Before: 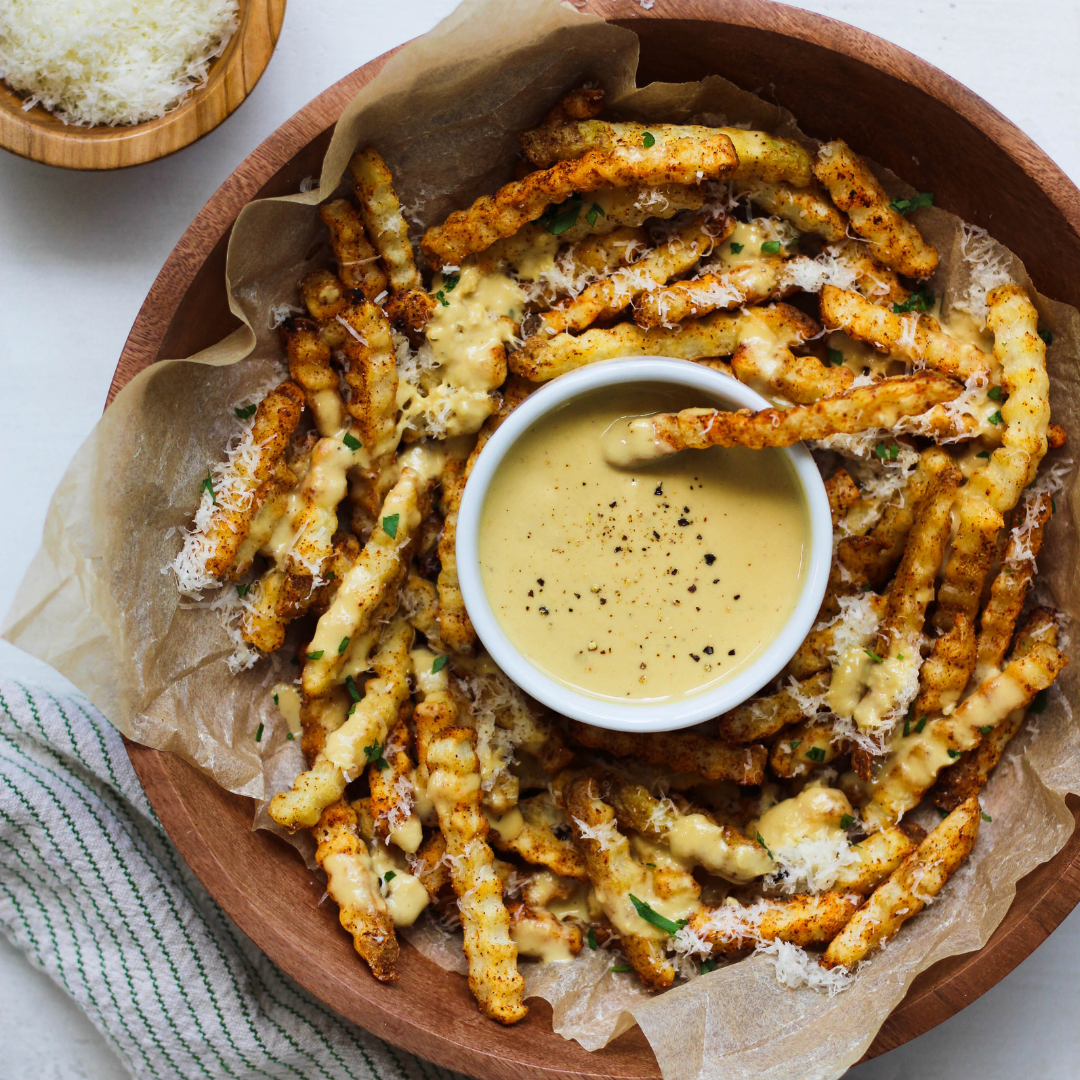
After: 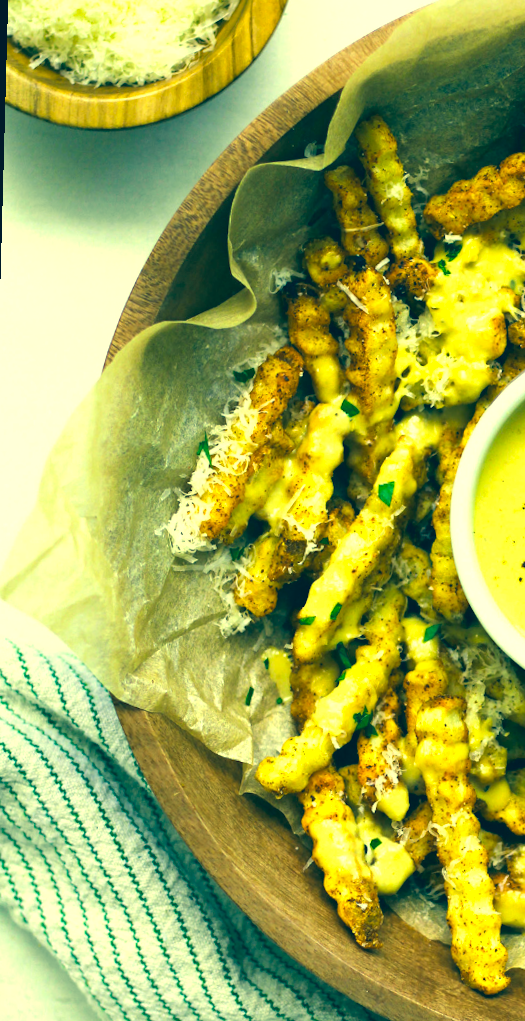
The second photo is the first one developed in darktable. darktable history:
crop and rotate: left 0%, top 0%, right 50.845%
rotate and perspective: rotation 1.57°, crop left 0.018, crop right 0.982, crop top 0.039, crop bottom 0.961
exposure: exposure 1 EV, compensate highlight preservation false
color correction: highlights a* -15.58, highlights b* 40, shadows a* -40, shadows b* -26.18
